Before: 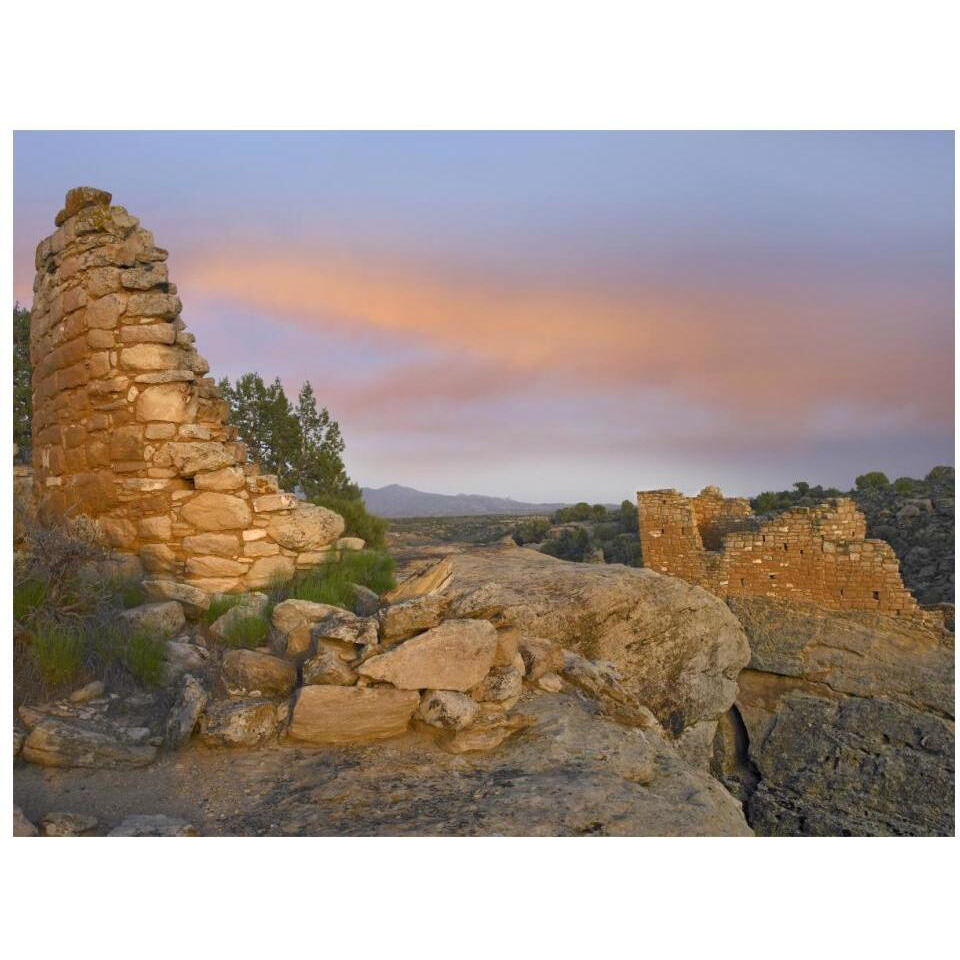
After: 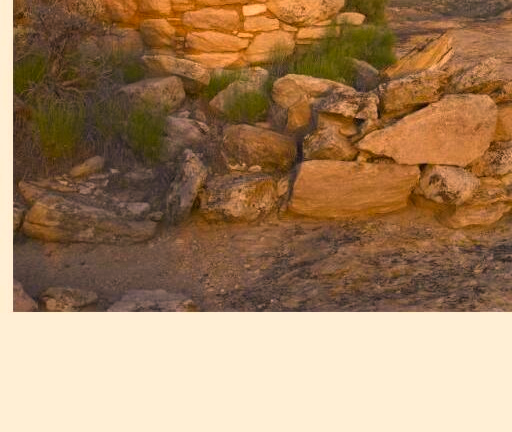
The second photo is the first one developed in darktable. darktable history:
crop and rotate: top 54.778%, right 46.61%, bottom 0.159%
color correction: highlights a* 21.88, highlights b* 22.25
